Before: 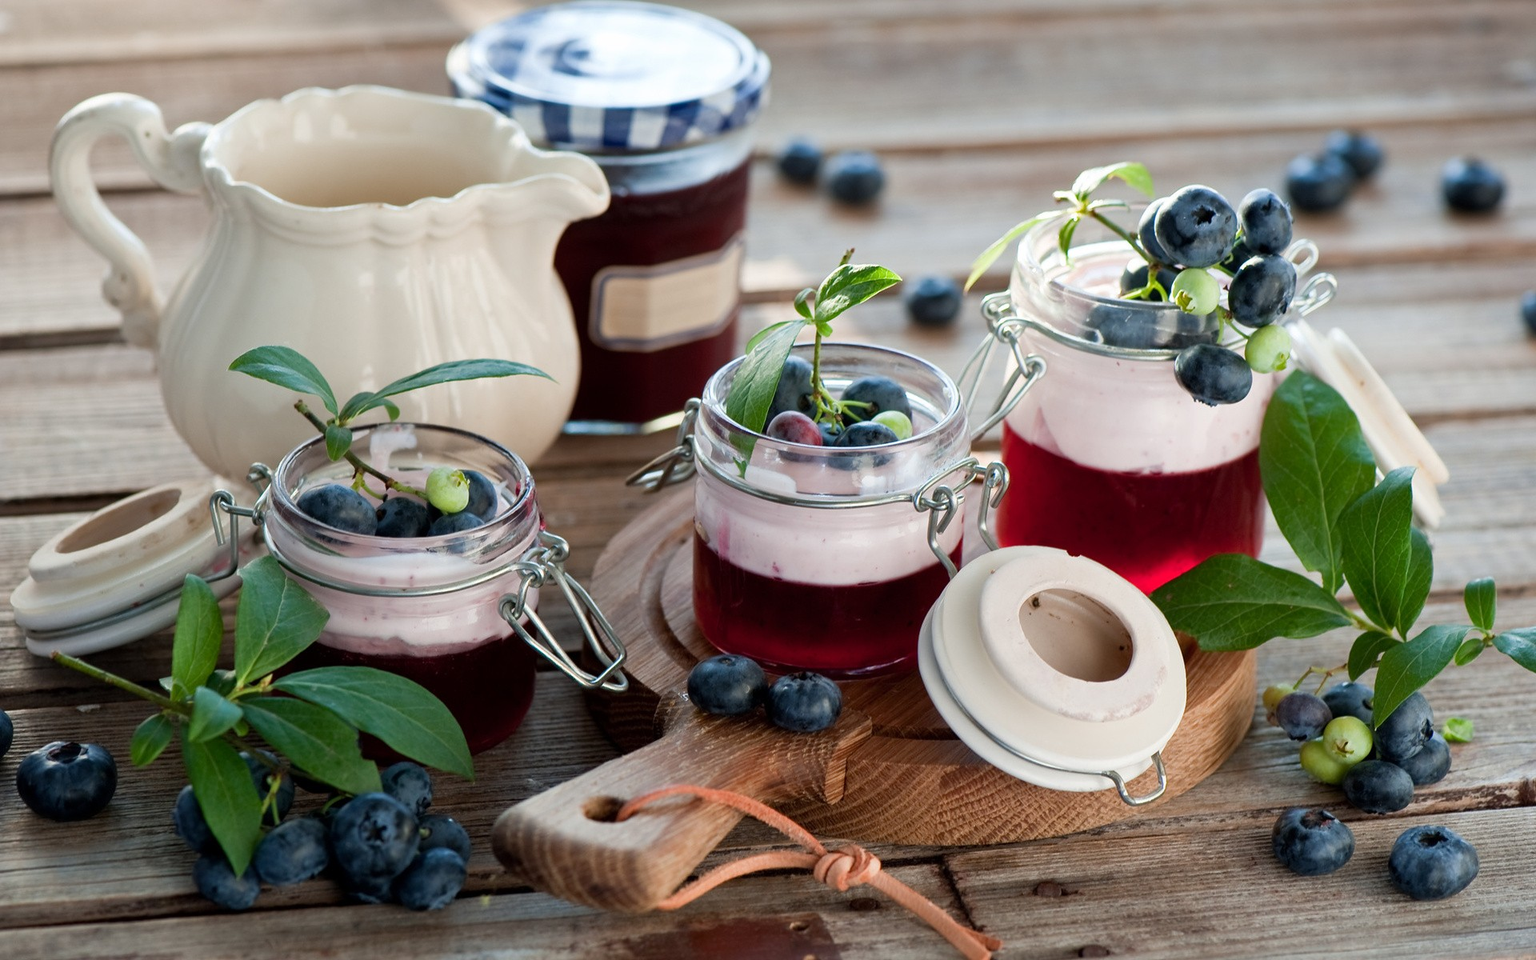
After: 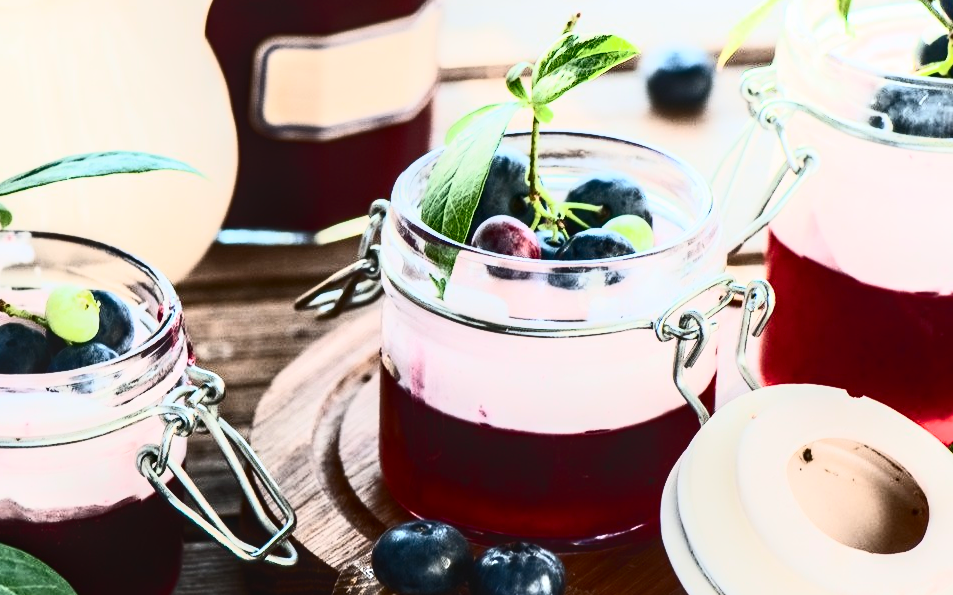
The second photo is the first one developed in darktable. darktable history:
contrast brightness saturation: contrast 0.932, brightness 0.198
exposure: exposure 0.605 EV, compensate highlight preservation false
local contrast: on, module defaults
crop: left 25.378%, top 24.853%, right 24.967%, bottom 25.518%
